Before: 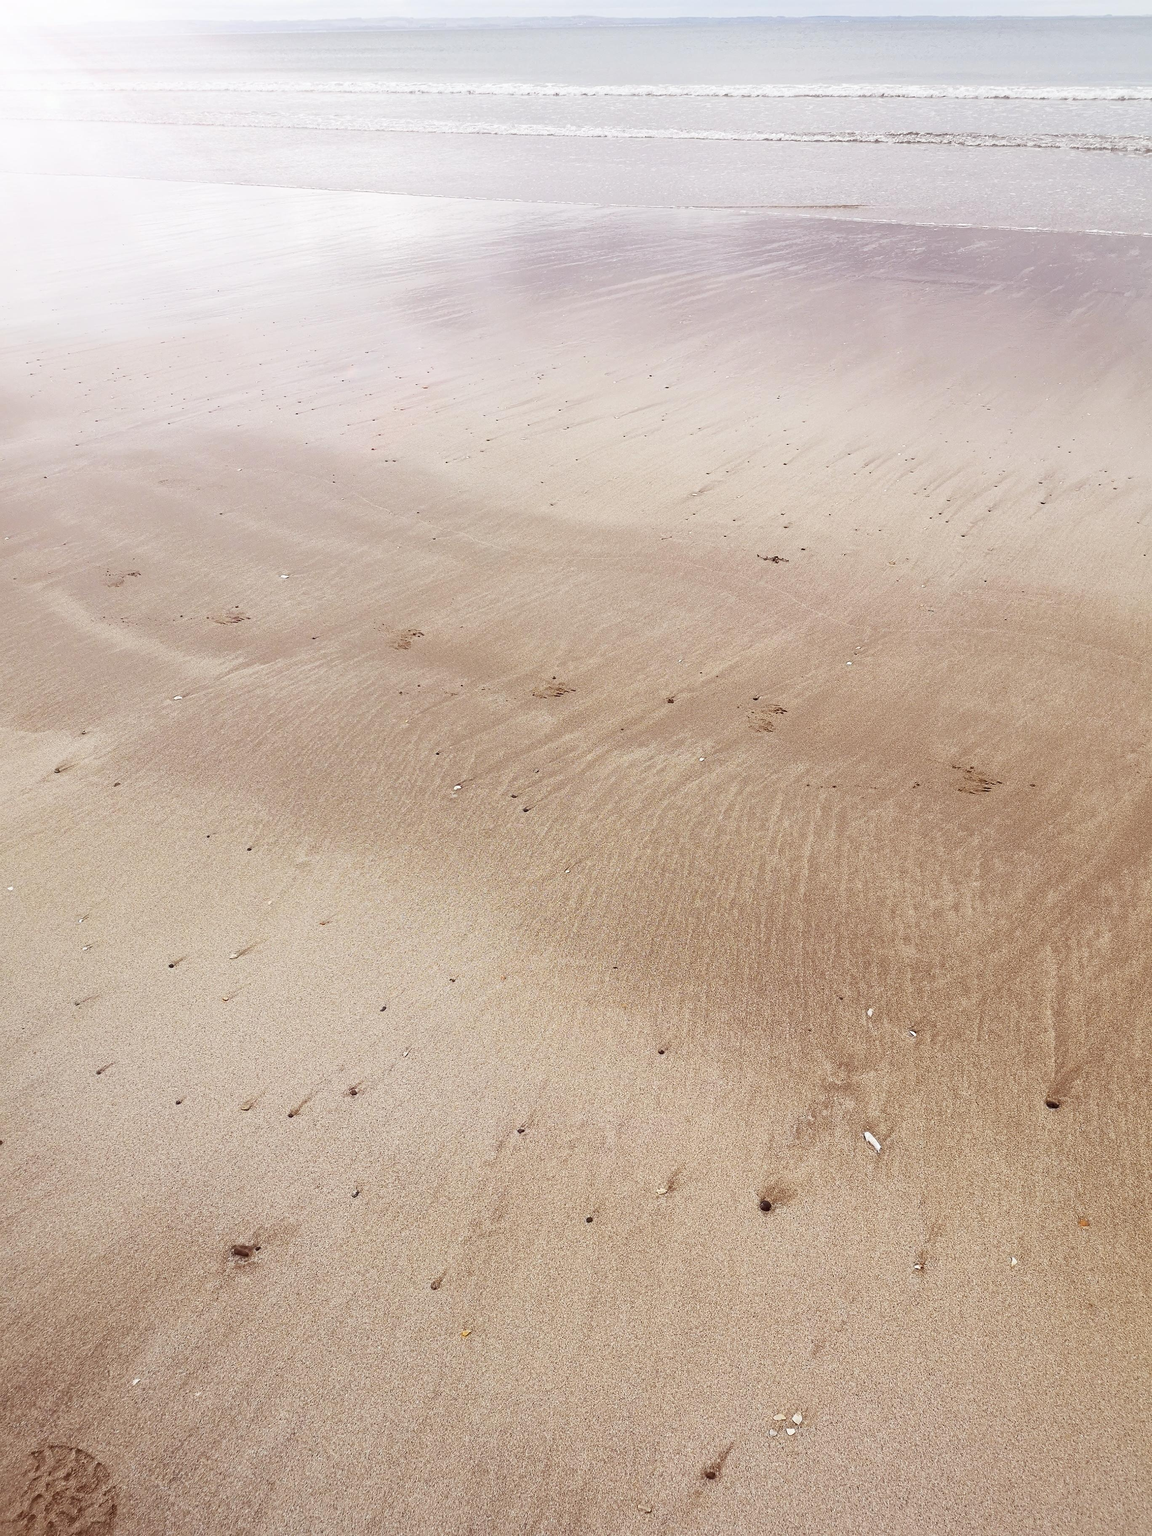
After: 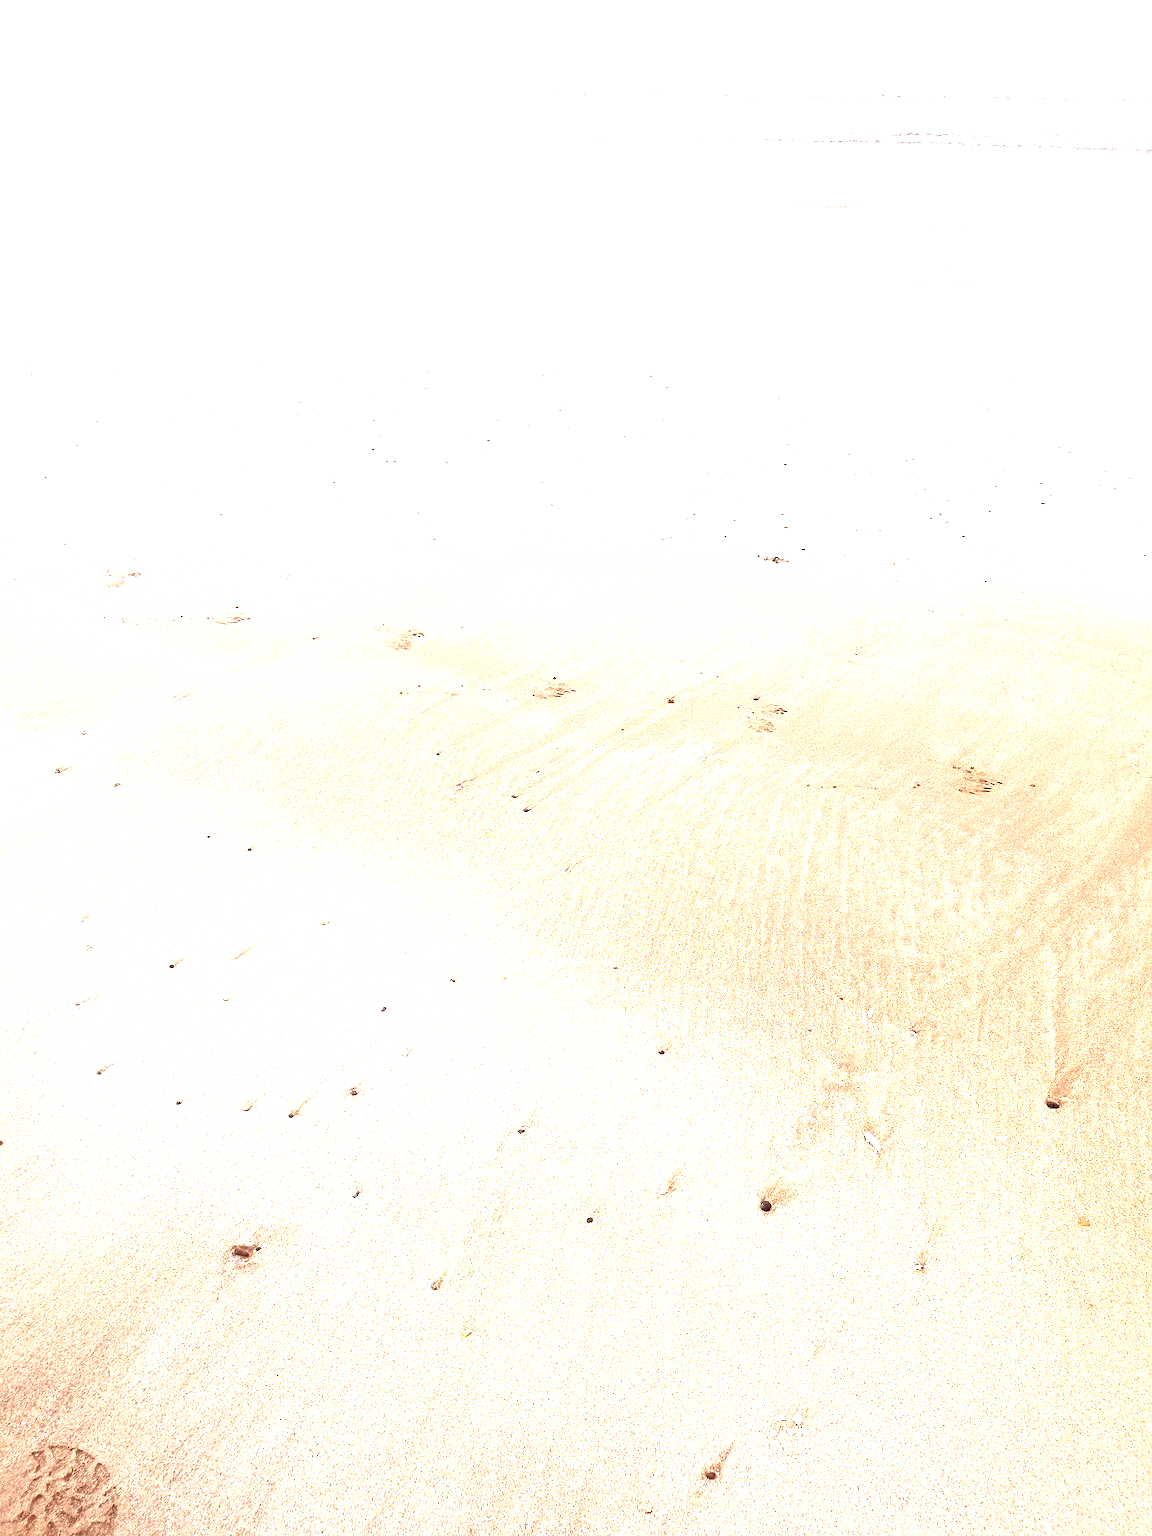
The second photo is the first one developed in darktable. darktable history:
exposure: black level correction 0.001, exposure 1.73 EV, compensate highlight preservation false
